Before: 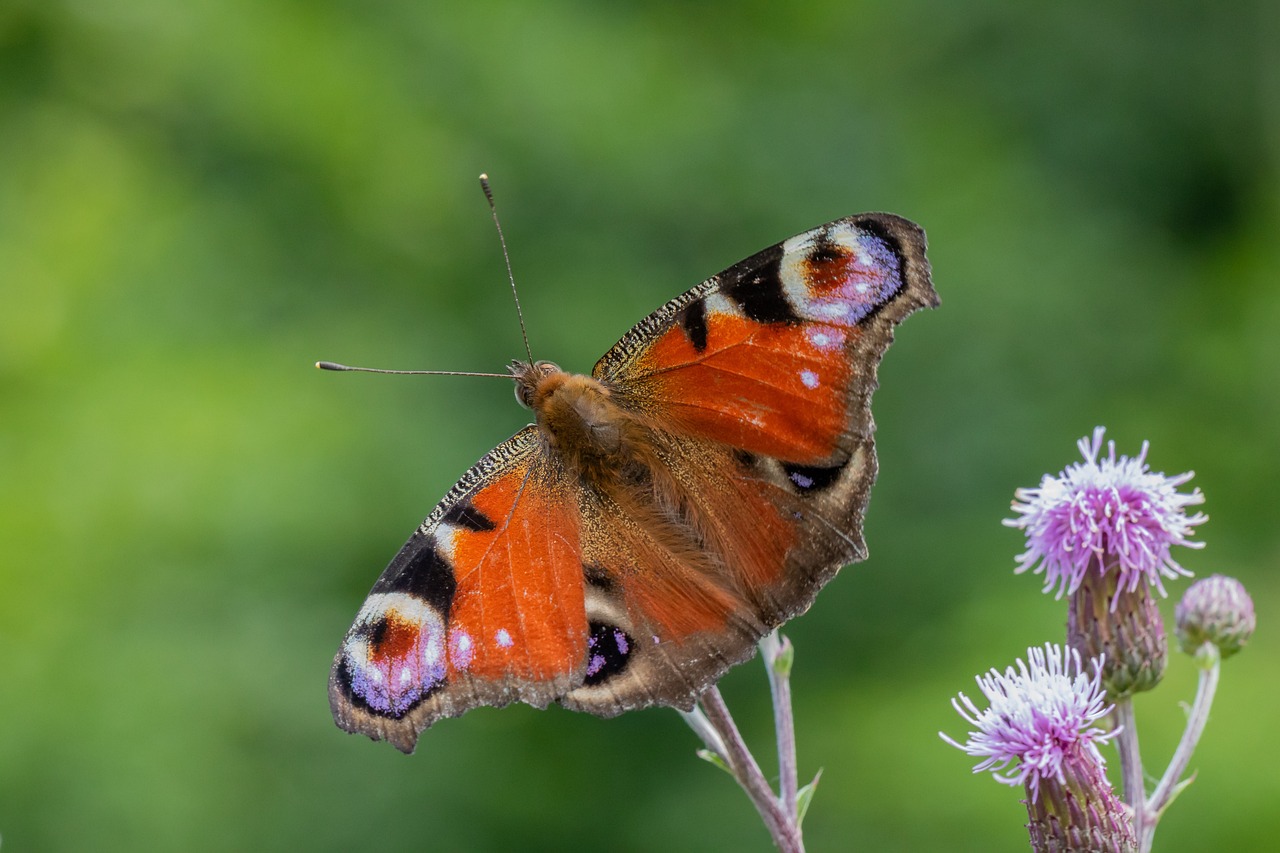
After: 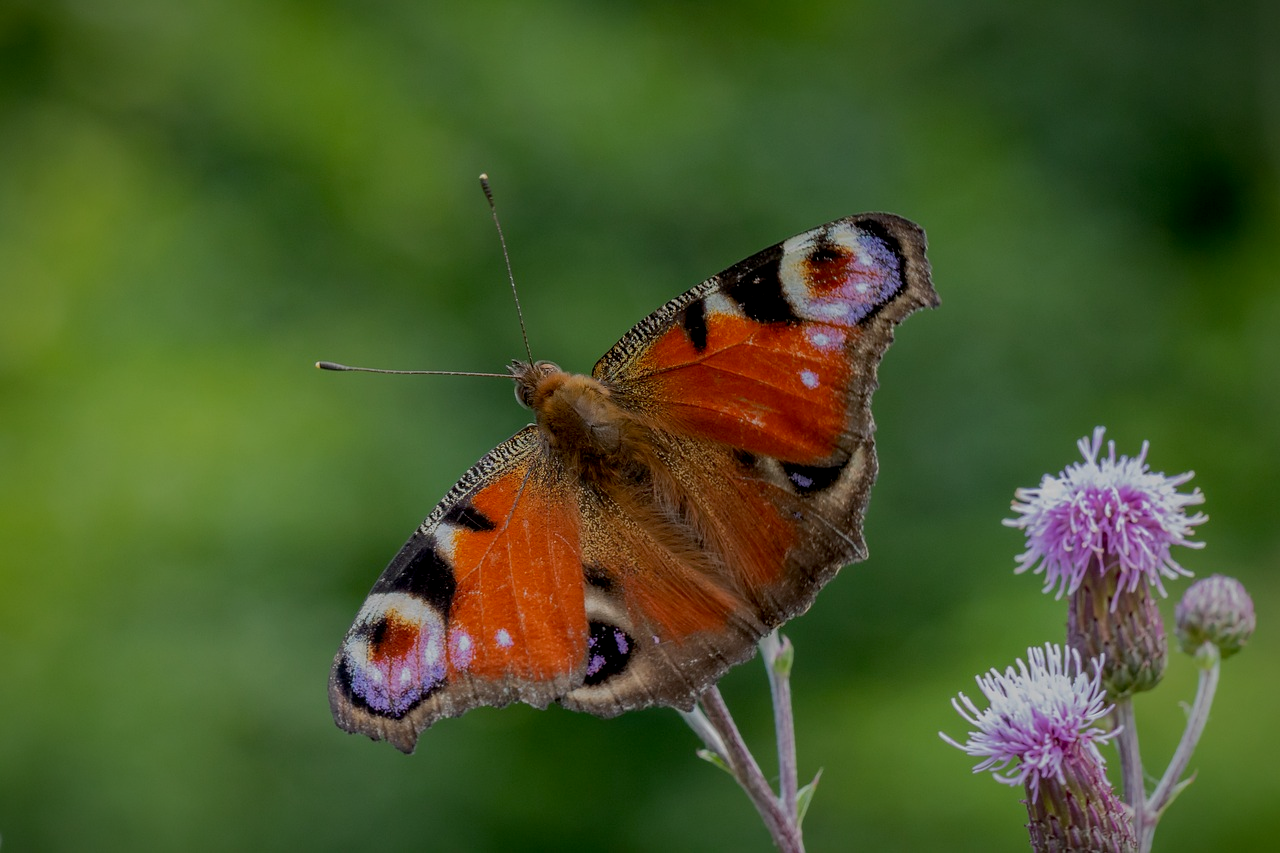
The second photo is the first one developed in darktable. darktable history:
exposure: black level correction 0.009, exposure -0.637 EV, compensate highlight preservation false
vignetting: fall-off start 80.87%, fall-off radius 61.59%, brightness -0.384, saturation 0.007, center (0, 0.007), automatic ratio true, width/height ratio 1.418
